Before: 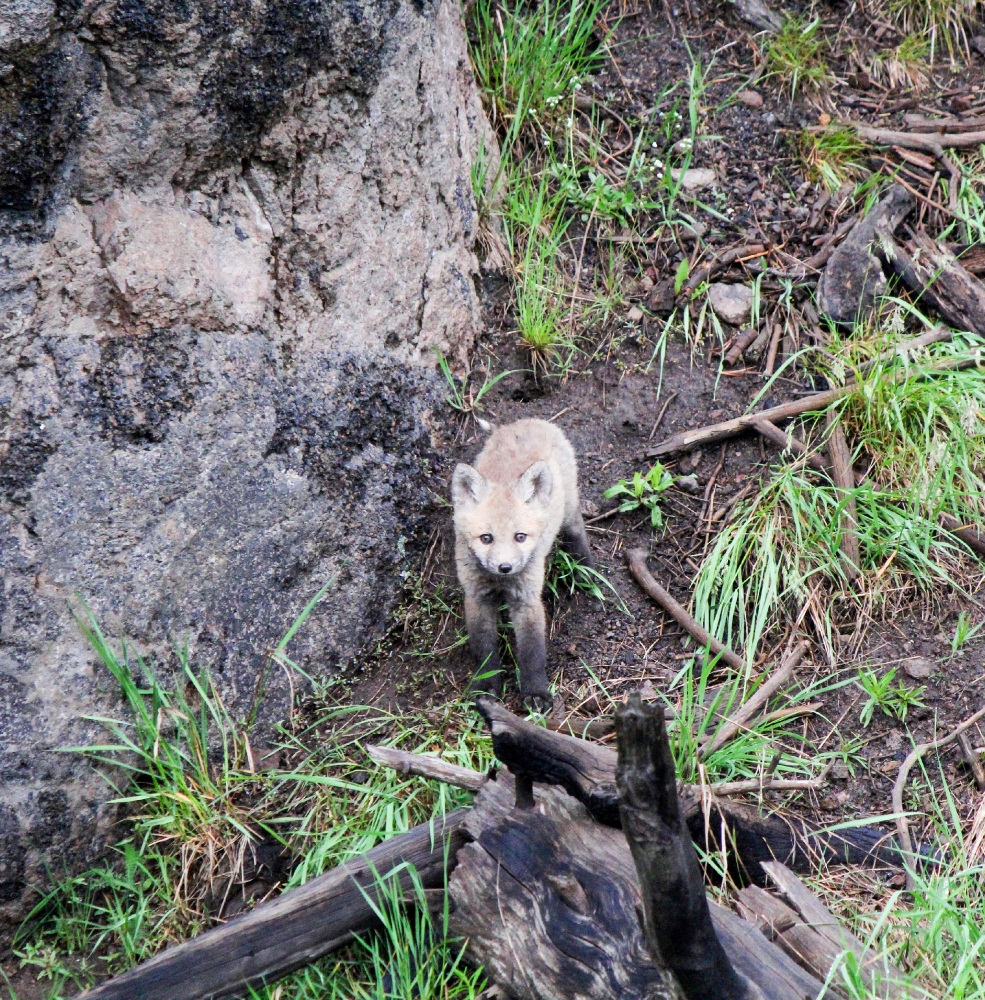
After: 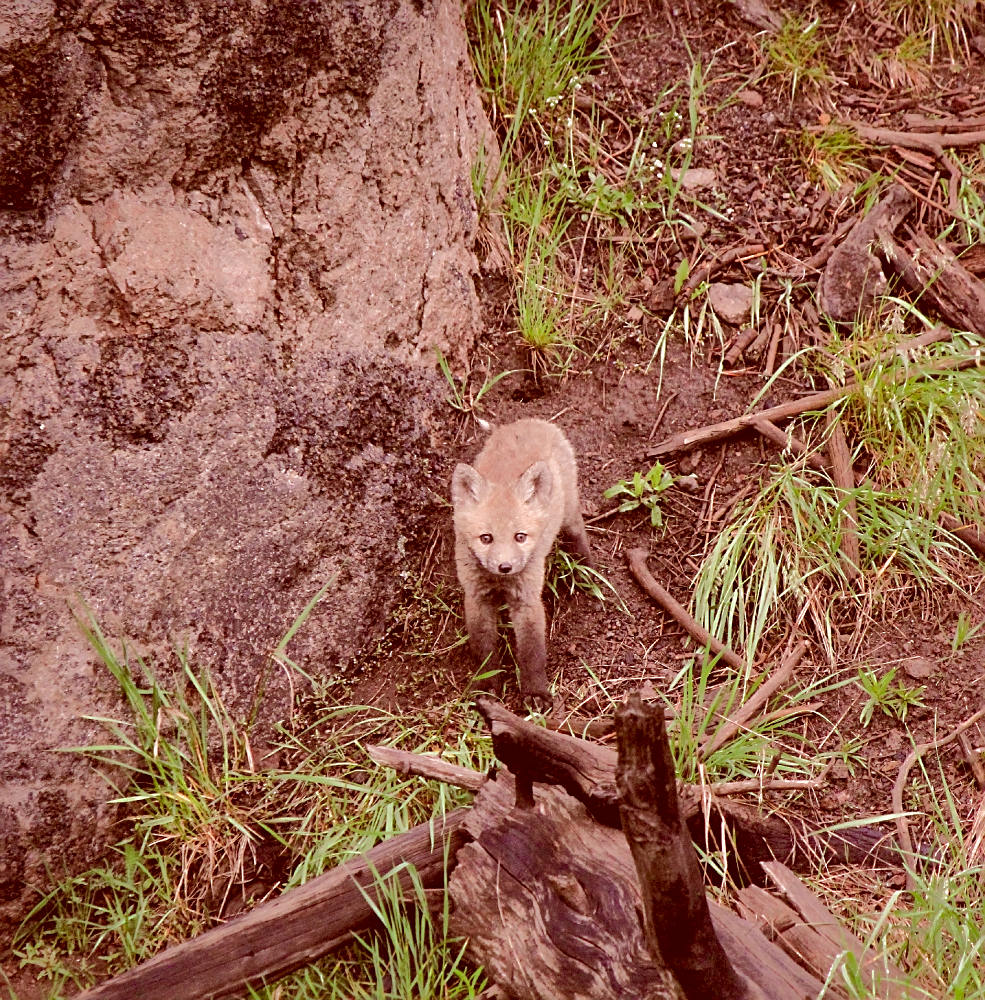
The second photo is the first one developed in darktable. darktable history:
sharpen: on, module defaults
color correction: highlights a* 9.03, highlights b* 8.71, shadows a* 40, shadows b* 40, saturation 0.8
shadows and highlights: shadows 38.43, highlights -74.54
